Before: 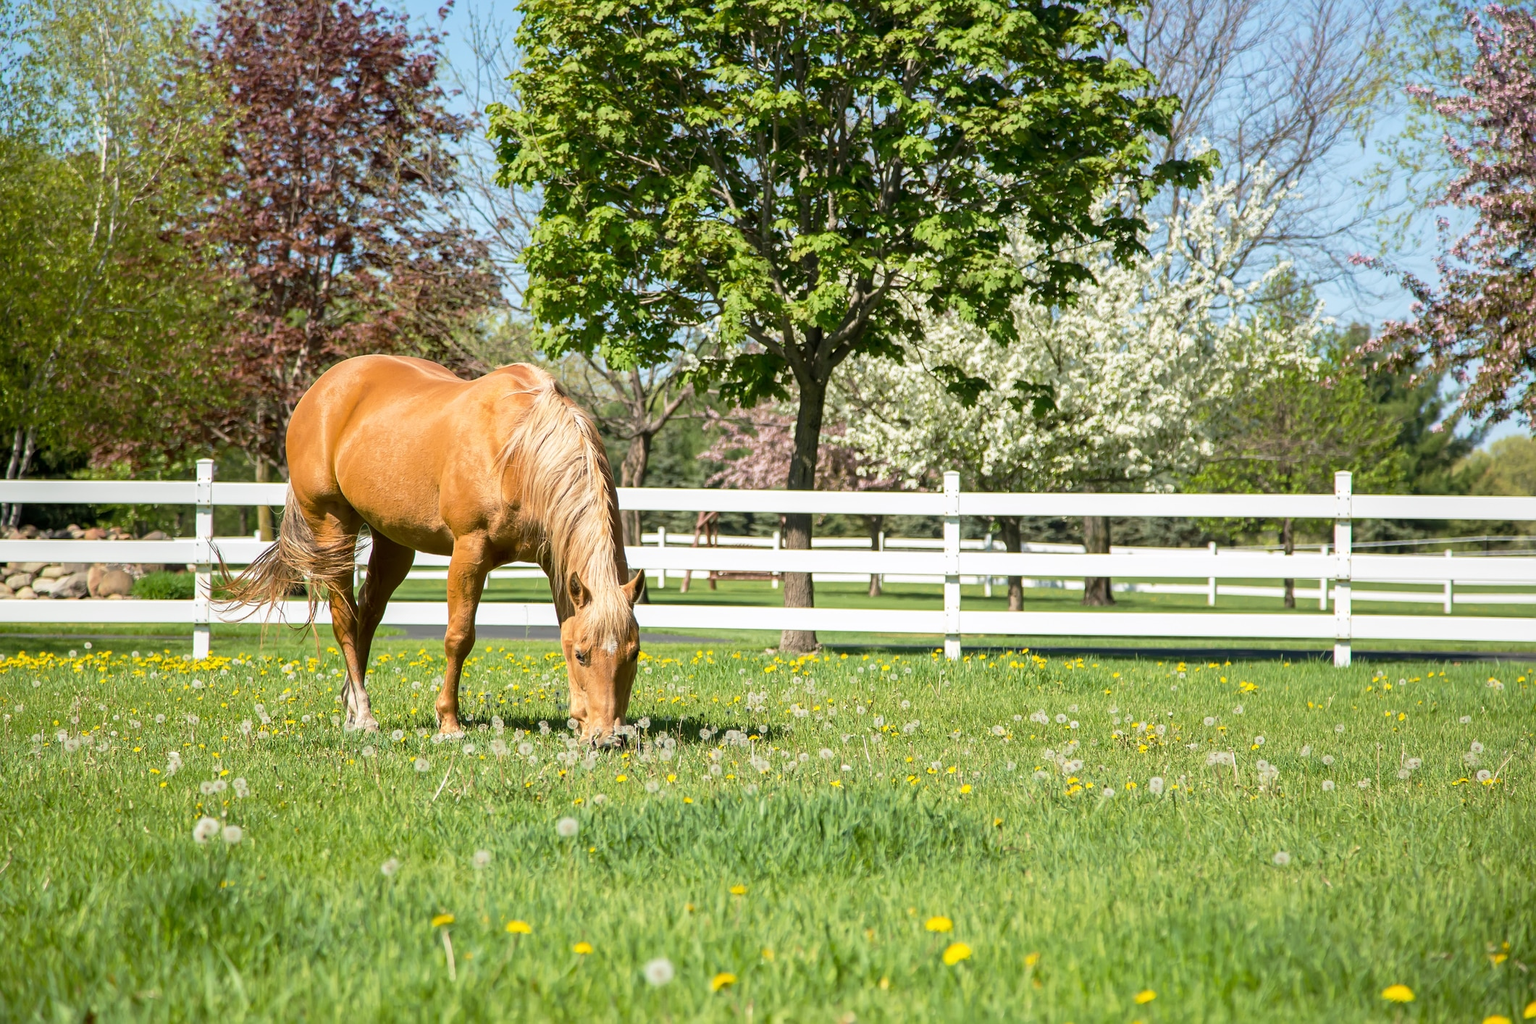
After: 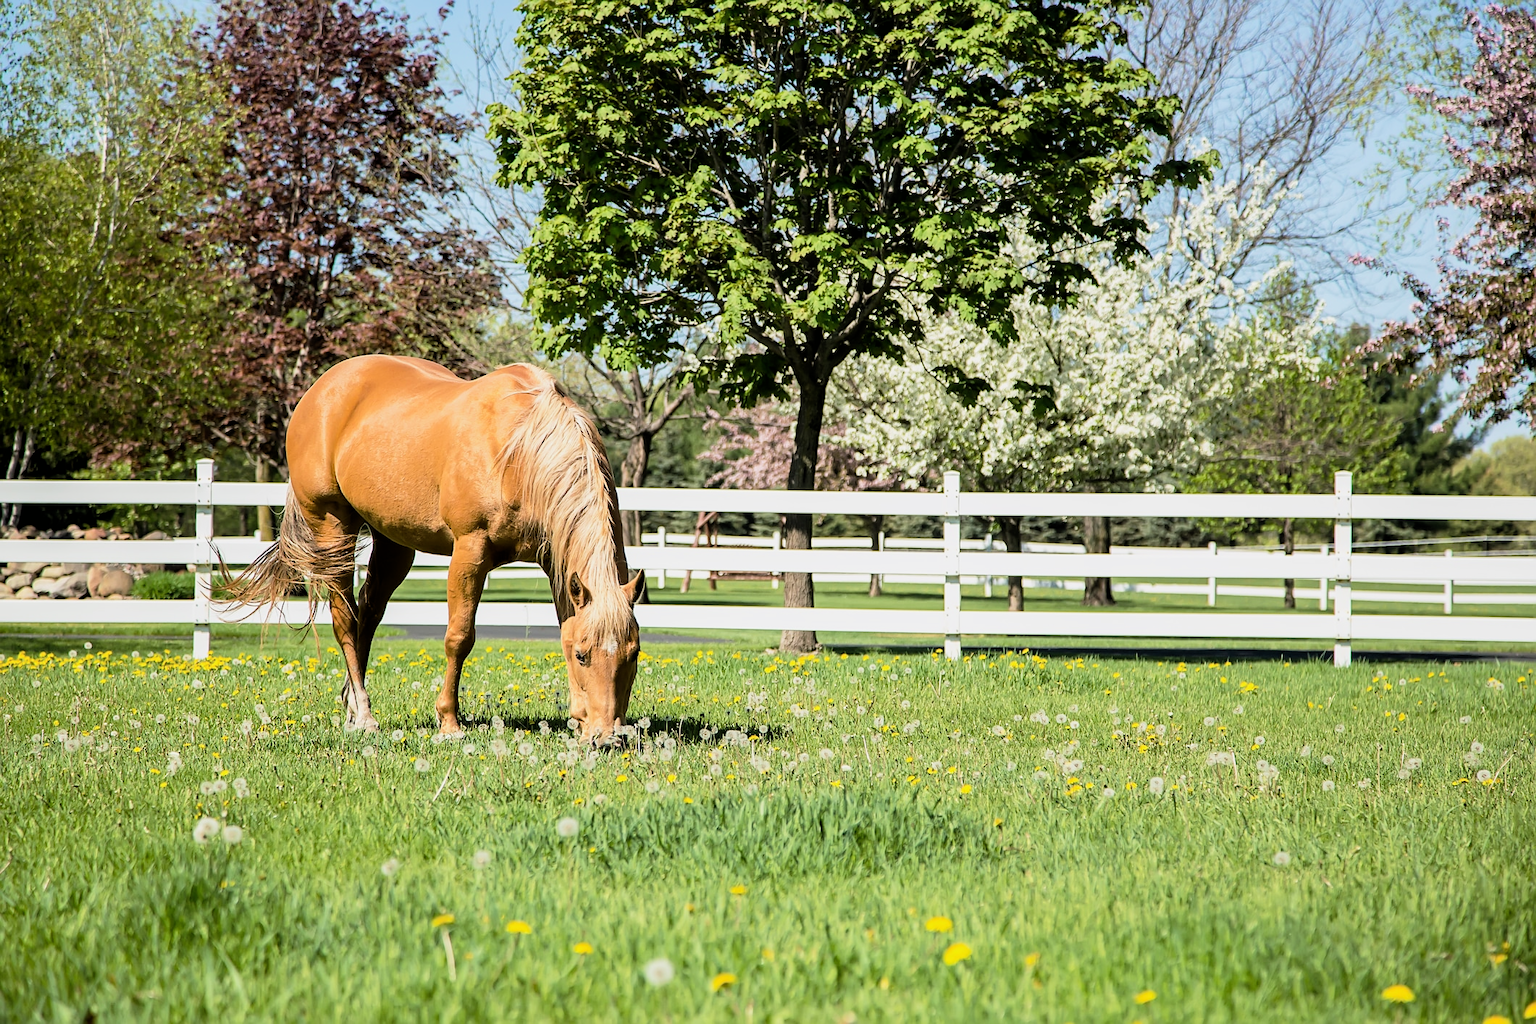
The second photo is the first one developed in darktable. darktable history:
filmic rgb: black relative exposure -16 EV, white relative exposure 6.29 EV, hardness 5.1, contrast 1.35
sharpen: radius 1.559, amount 0.373, threshold 1.271
